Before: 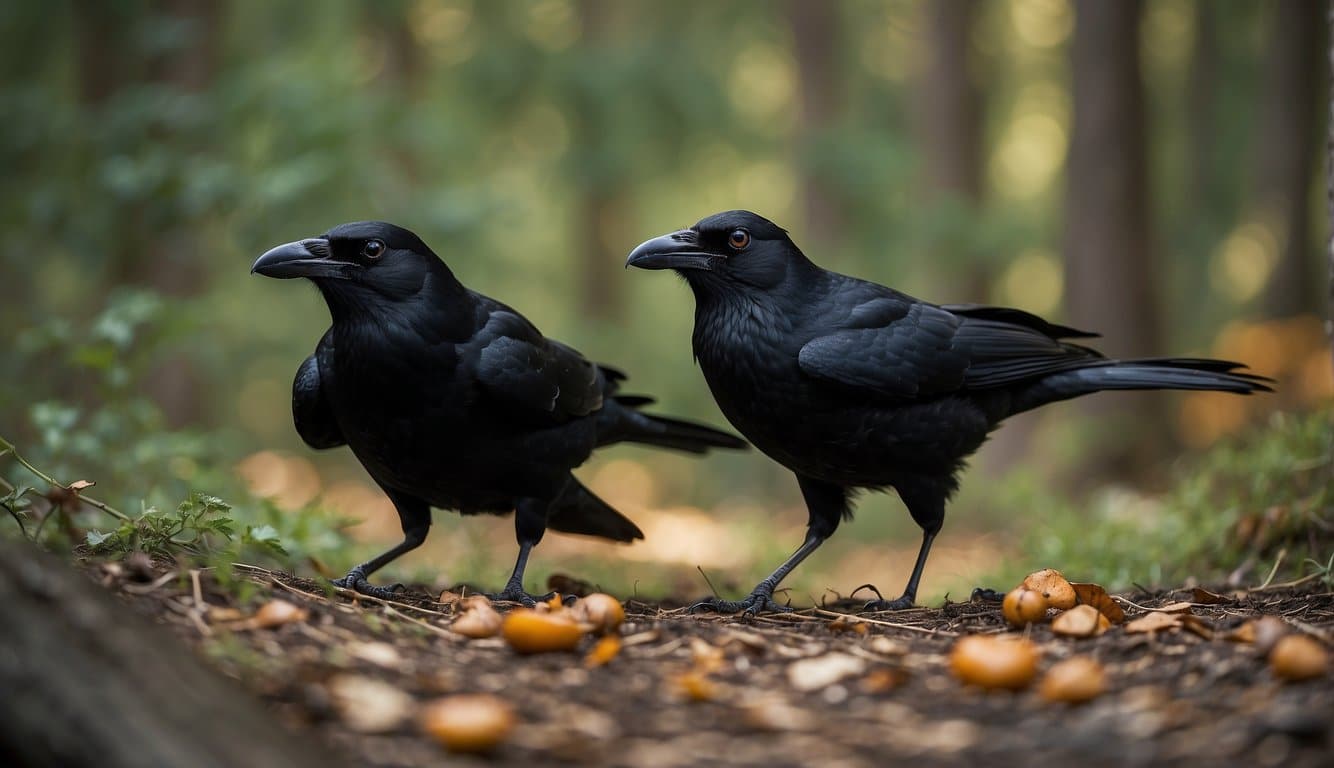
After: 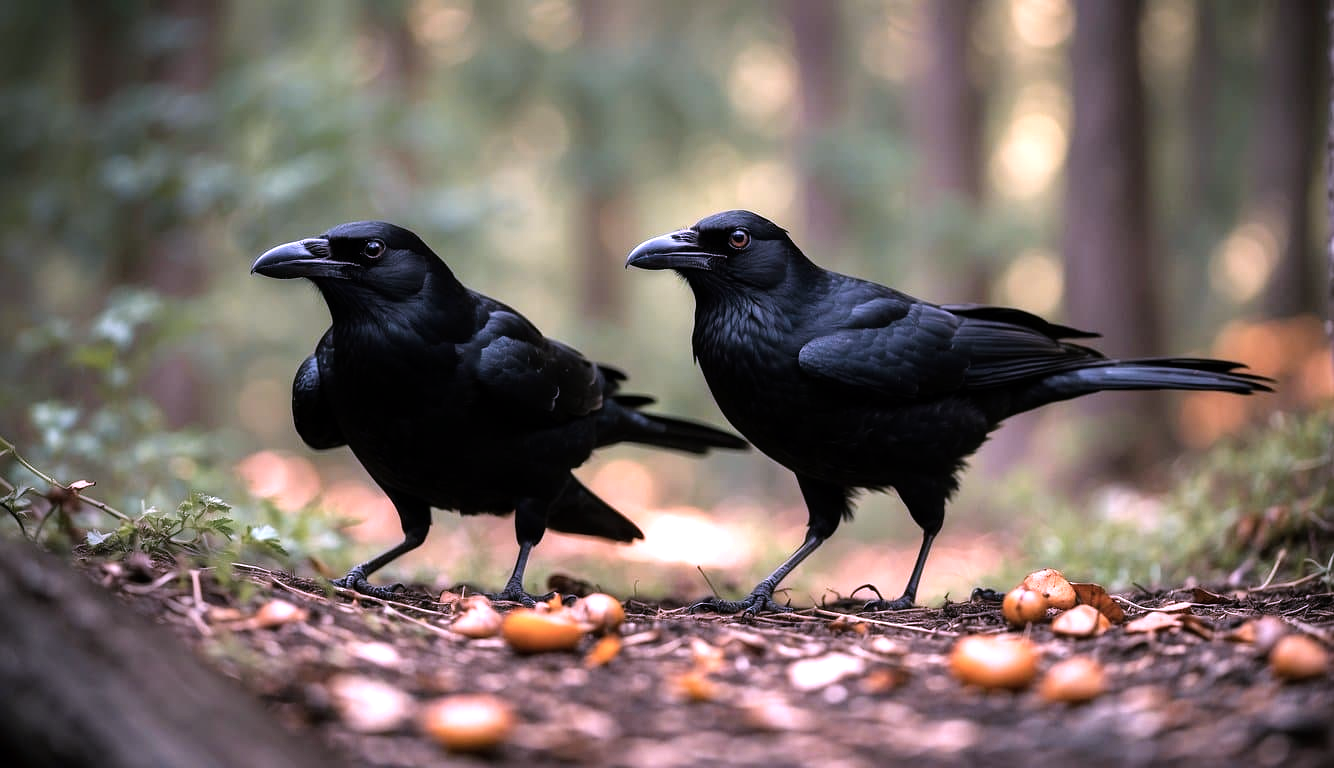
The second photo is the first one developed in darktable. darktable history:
tone equalizer: -8 EV -1.05 EV, -7 EV -1.01 EV, -6 EV -0.89 EV, -5 EV -0.615 EV, -3 EV 0.564 EV, -2 EV 0.884 EV, -1 EV 0.998 EV, +0 EV 1.08 EV
color correction: highlights a* 15.03, highlights b* -25.17
